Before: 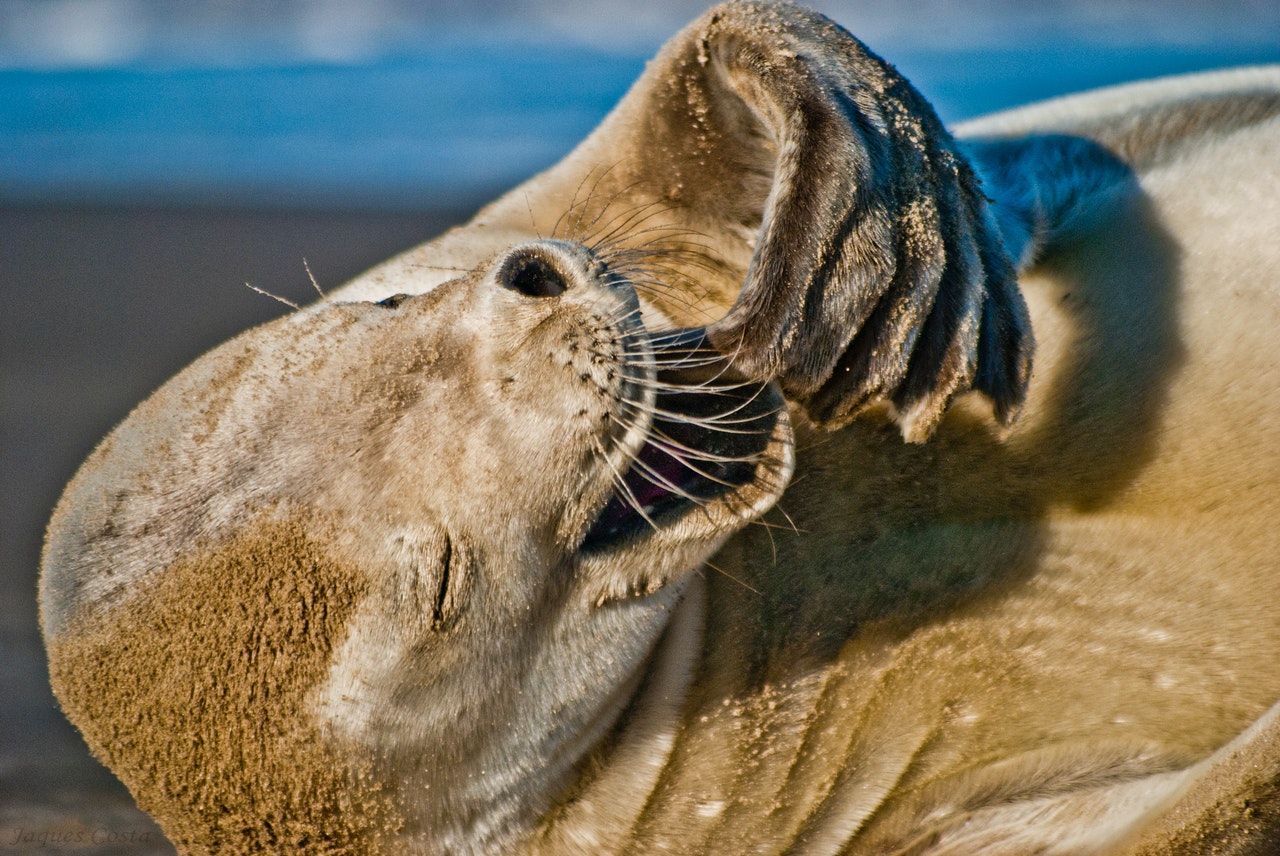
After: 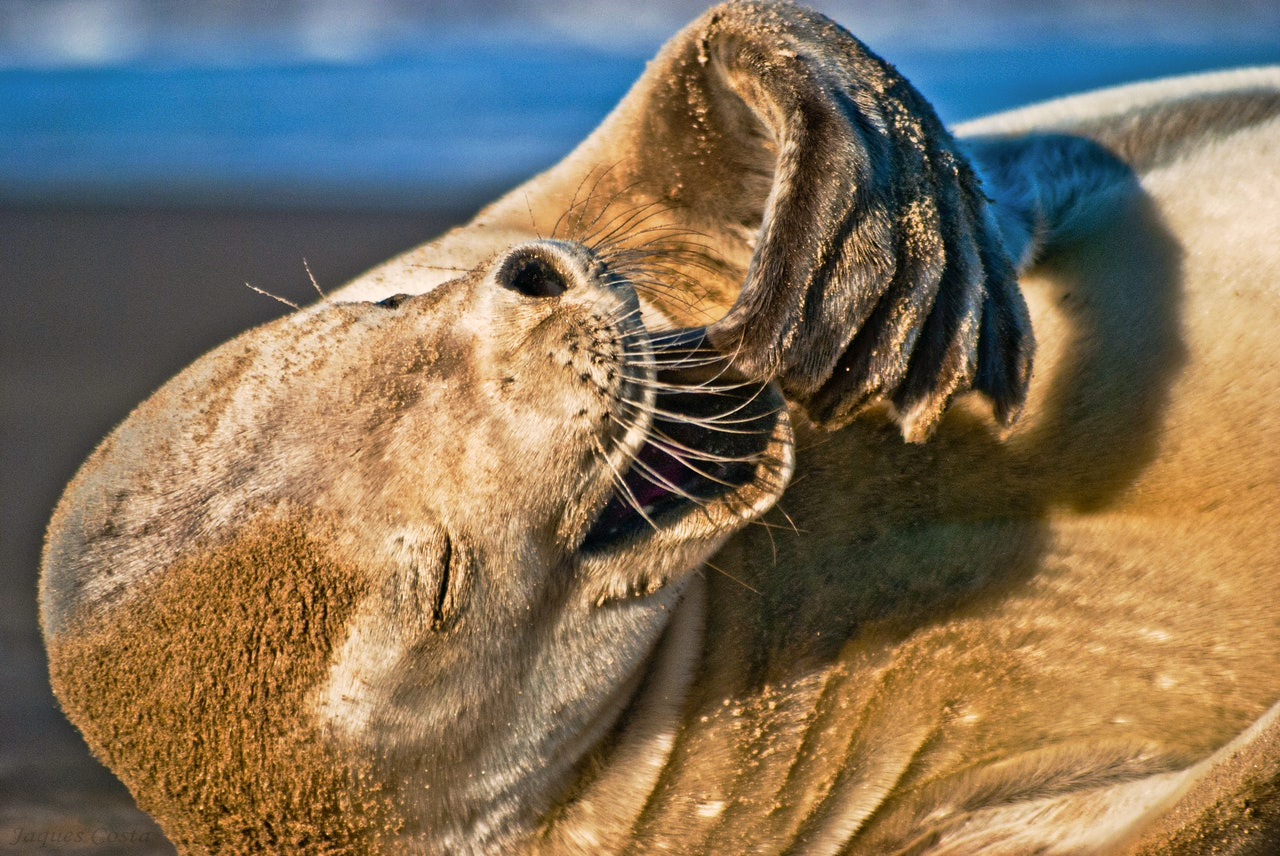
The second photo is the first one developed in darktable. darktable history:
base curve: curves: ch0 [(0, 0) (0.257, 0.25) (0.482, 0.586) (0.757, 0.871) (1, 1)], preserve colors none
color correction: highlights a* 3.59, highlights b* 5.1
